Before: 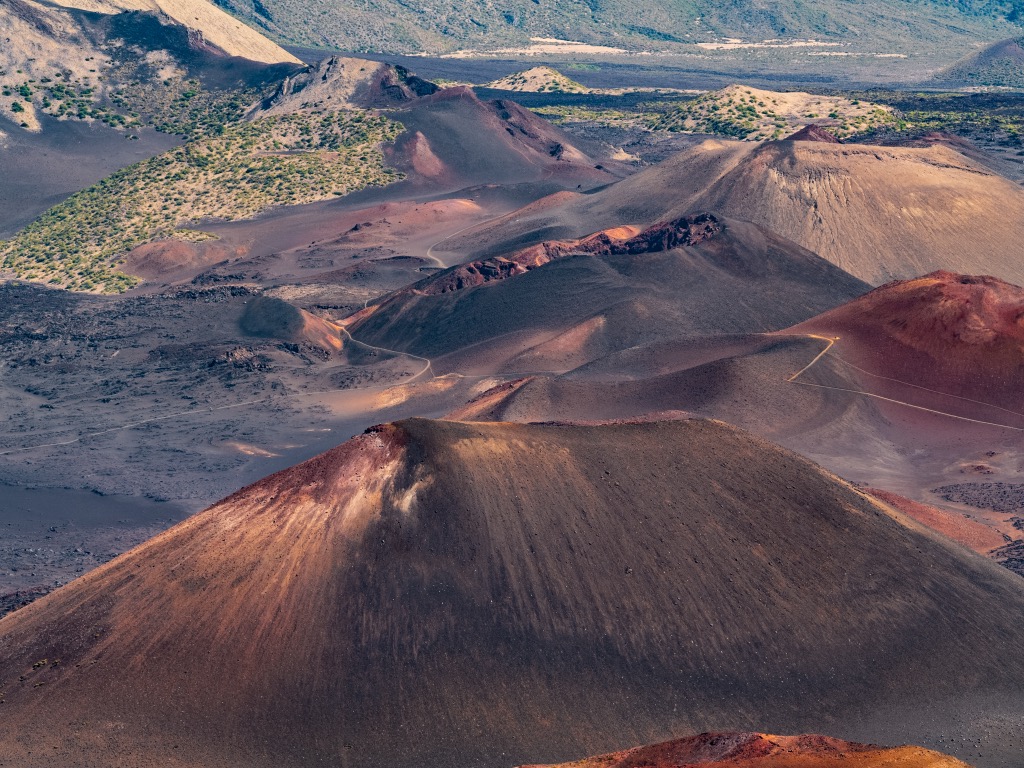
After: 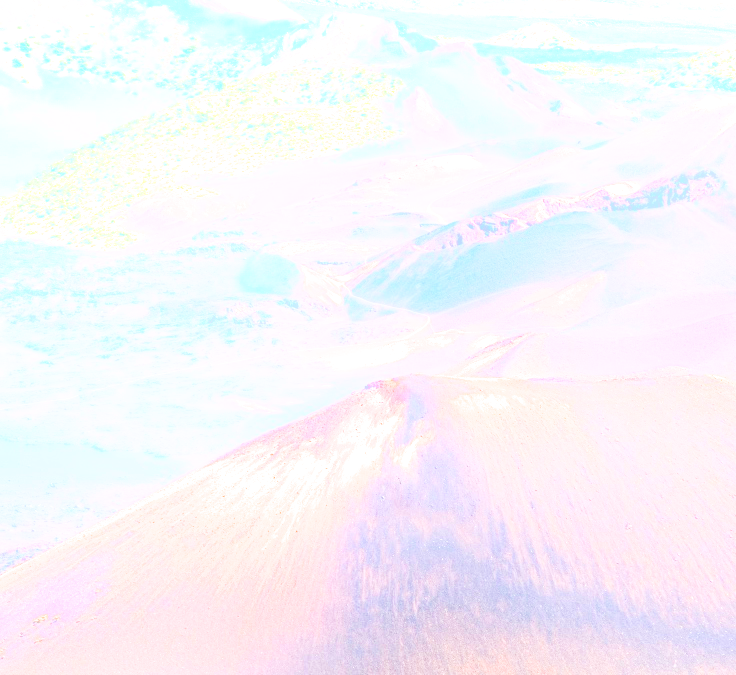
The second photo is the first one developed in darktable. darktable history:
bloom: threshold 82.5%, strength 16.25%
crop: top 5.803%, right 27.864%, bottom 5.804%
filmic rgb: black relative exposure -7.65 EV, white relative exposure 4.56 EV, hardness 3.61
exposure: black level correction 0, exposure 4 EV, compensate exposure bias true, compensate highlight preservation false
